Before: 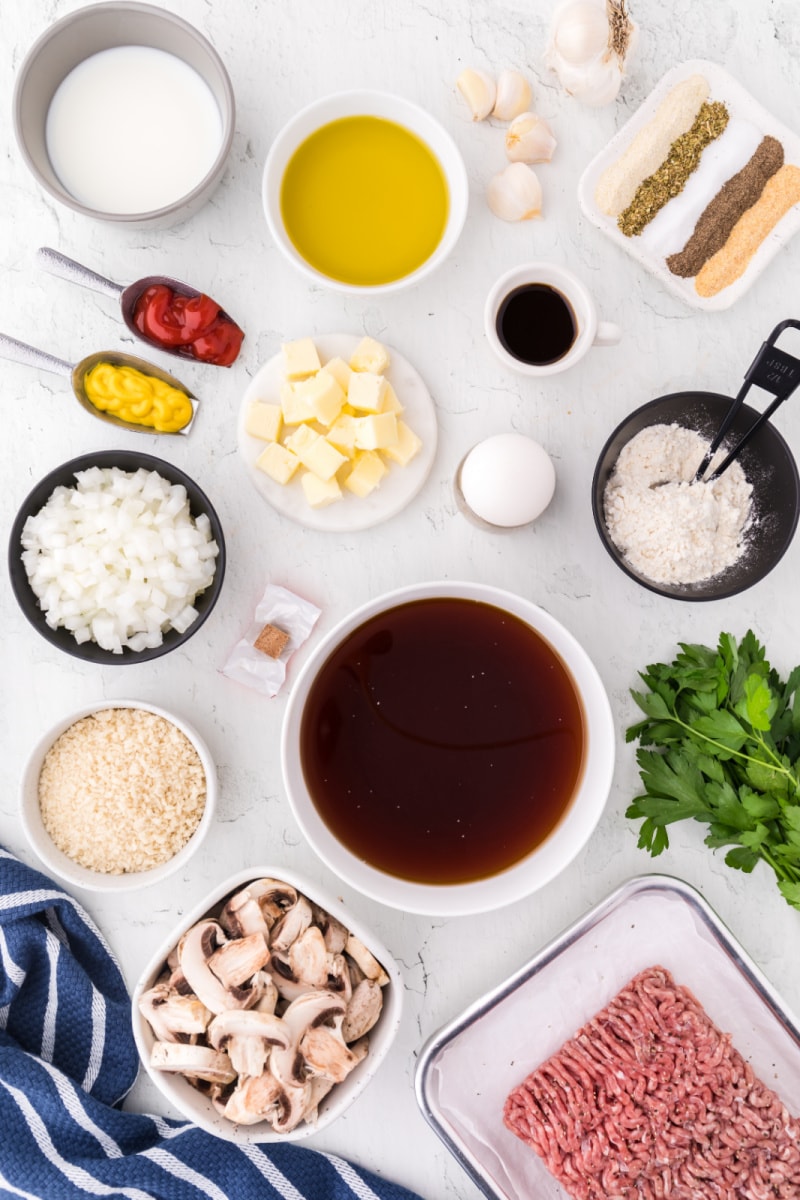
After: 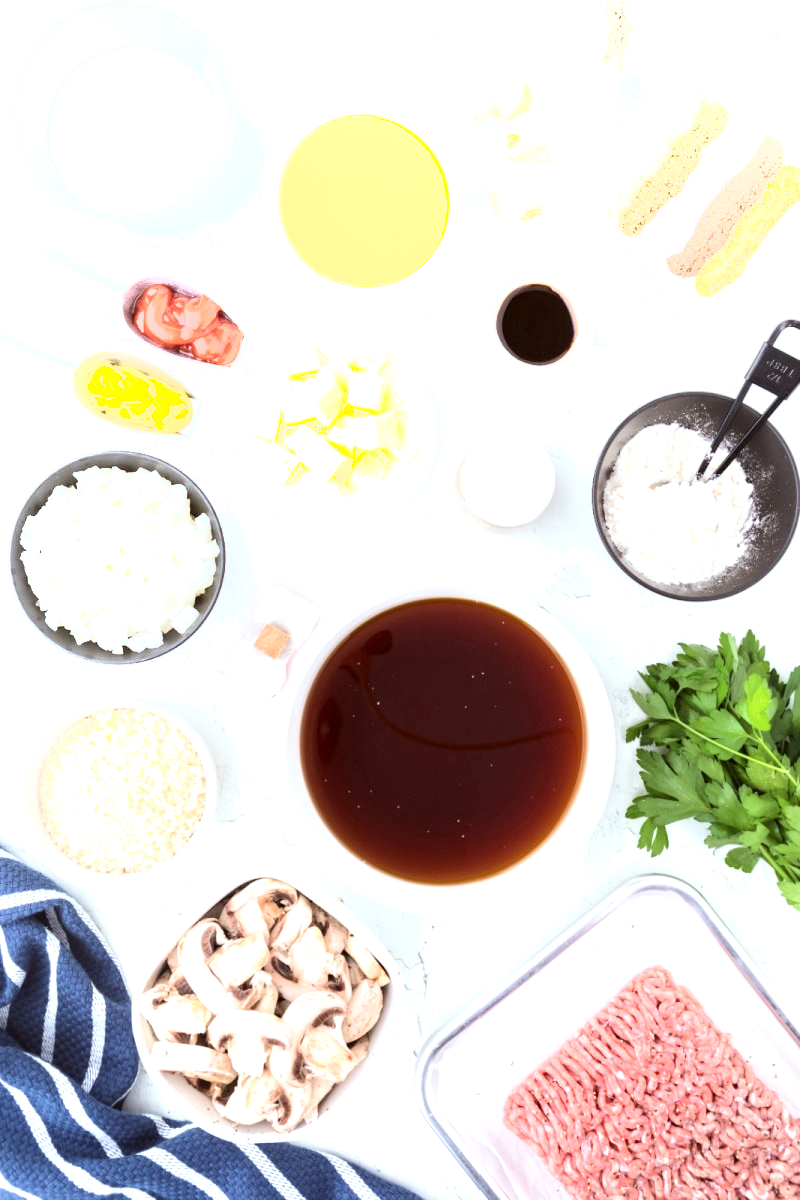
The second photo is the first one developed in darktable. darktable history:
exposure: exposure 0.768 EV, compensate highlight preservation false
shadows and highlights: shadows -26.13, highlights 48, soften with gaussian
color correction: highlights a* -5.05, highlights b* -4.24, shadows a* 3.82, shadows b* 4.35
